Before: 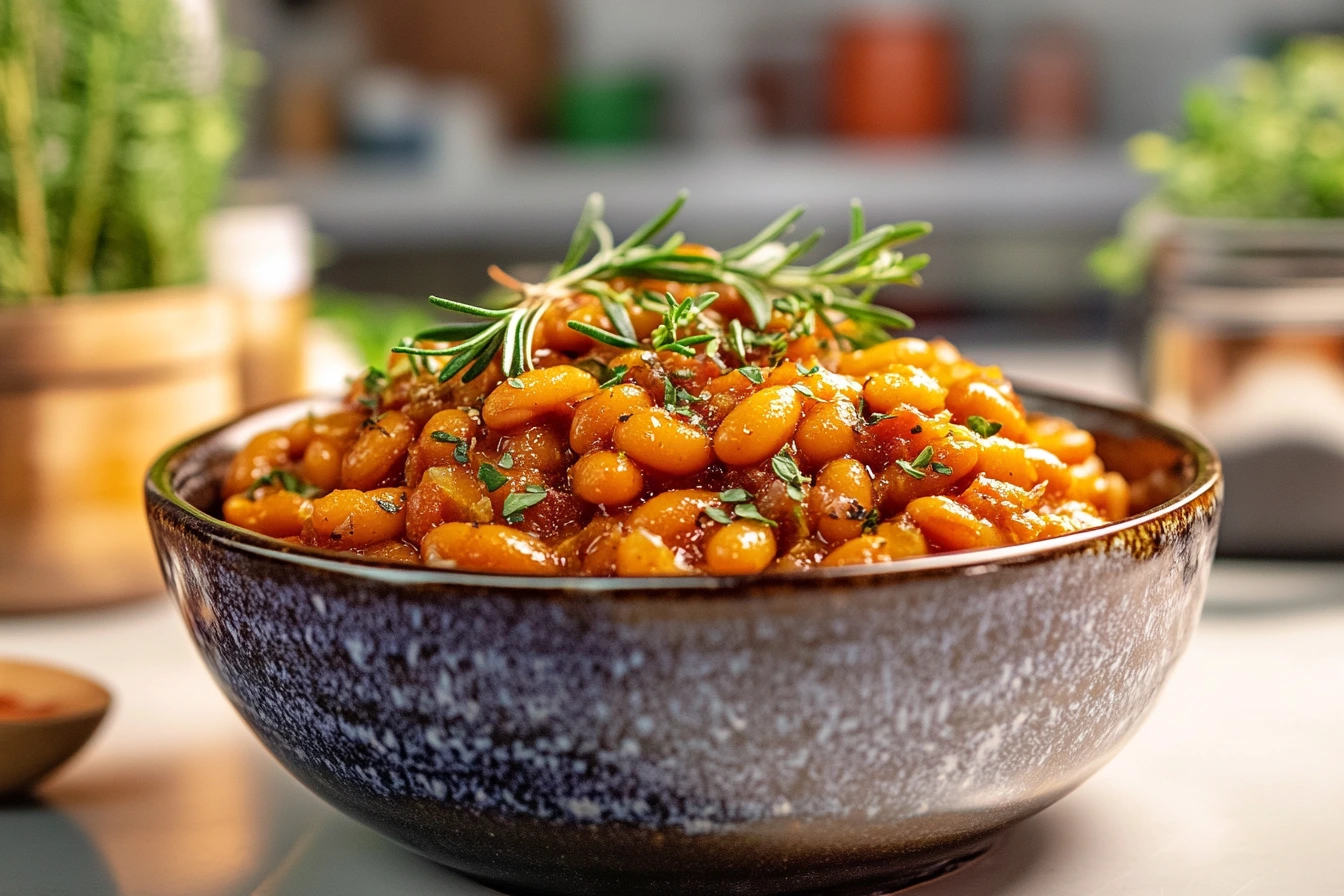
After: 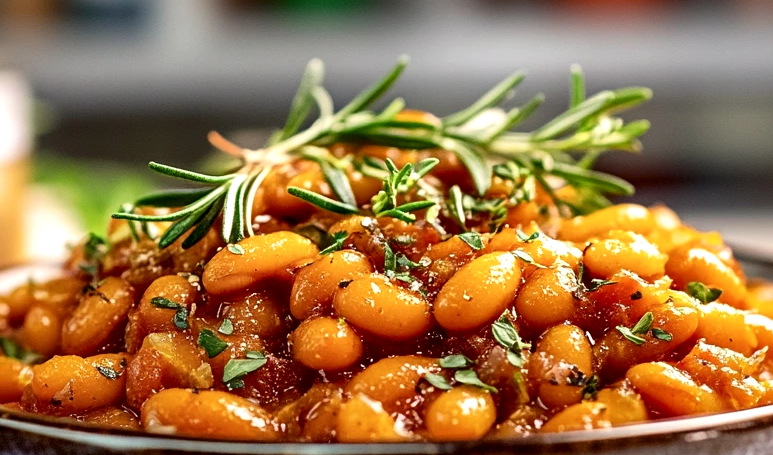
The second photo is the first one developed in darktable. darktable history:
local contrast: mode bilateral grid, contrast 100, coarseness 99, detail 165%, midtone range 0.2
crop: left 20.892%, top 15.027%, right 21.532%, bottom 34.188%
